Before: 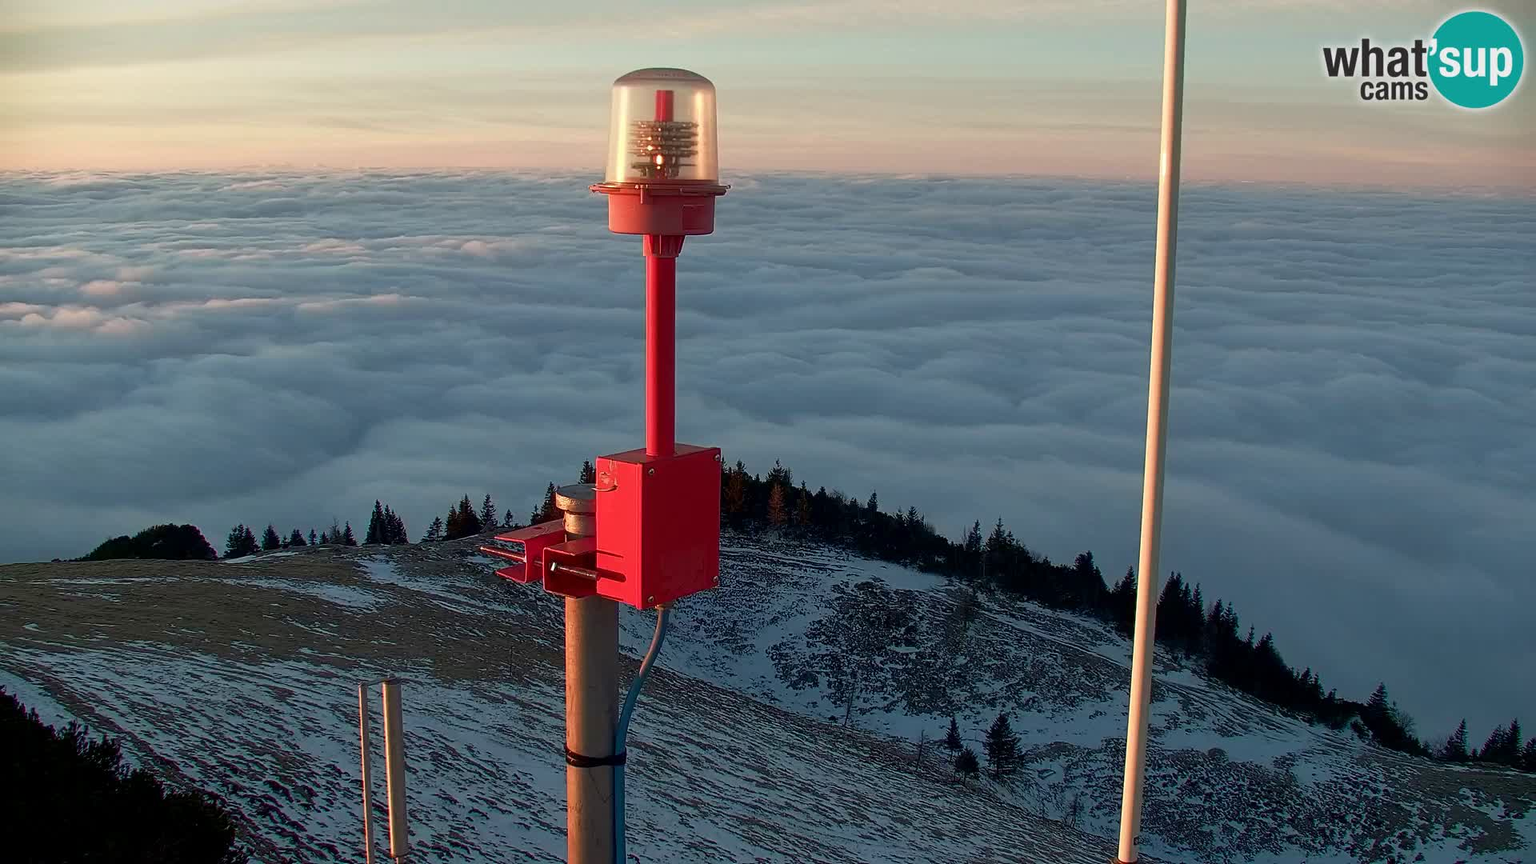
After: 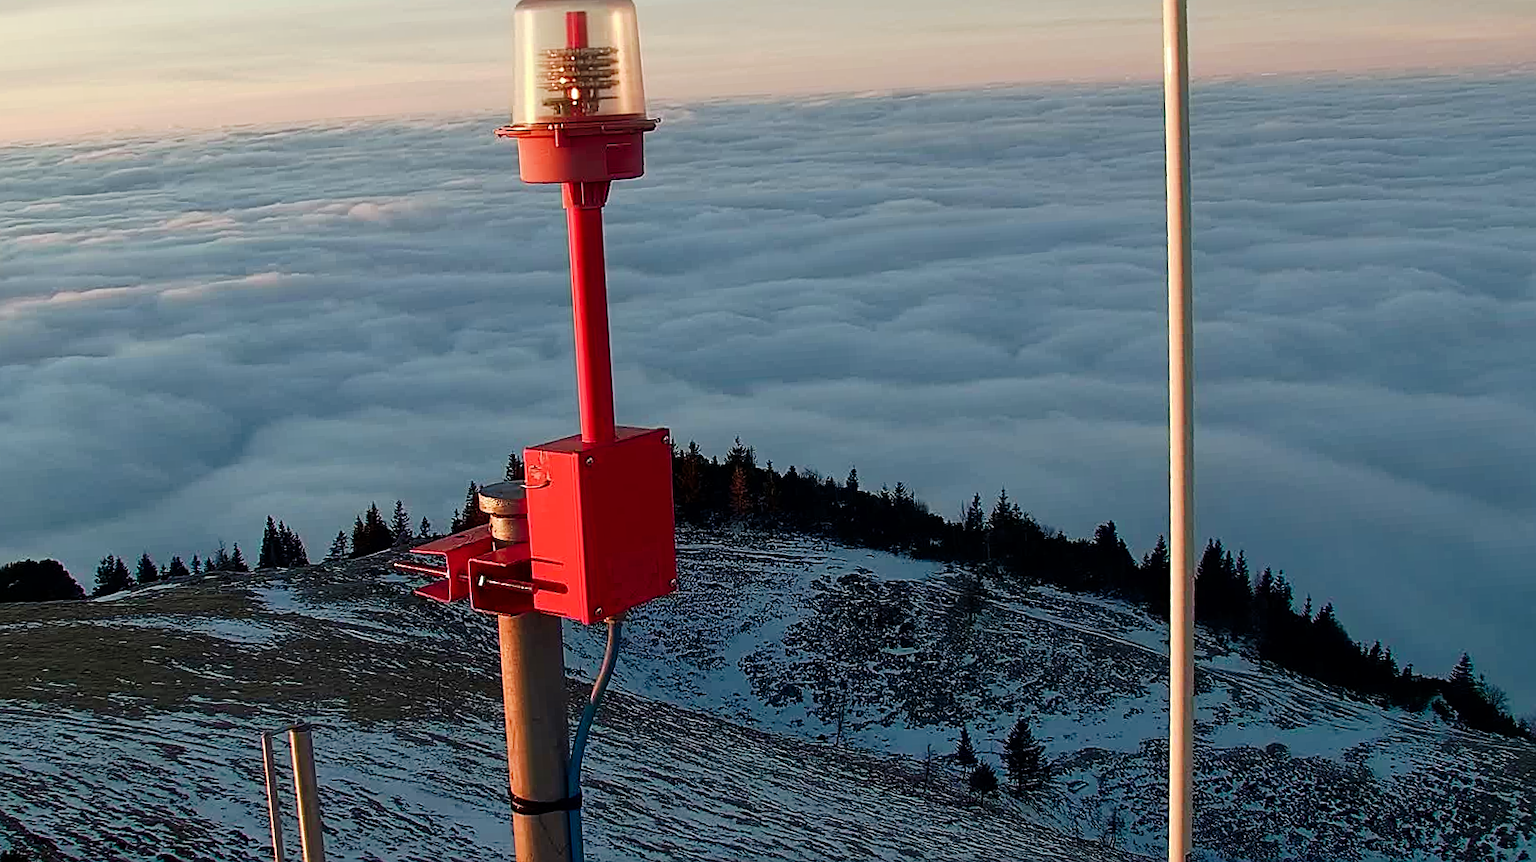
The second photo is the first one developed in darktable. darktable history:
sharpen: on, module defaults
tone curve: curves: ch0 [(0.003, 0) (0.066, 0.031) (0.163, 0.112) (0.264, 0.238) (0.395, 0.421) (0.517, 0.56) (0.684, 0.734) (0.791, 0.814) (1, 1)]; ch1 [(0, 0) (0.164, 0.115) (0.337, 0.332) (0.39, 0.398) (0.464, 0.461) (0.501, 0.5) (0.507, 0.5) (0.534, 0.532) (0.577, 0.59) (0.652, 0.681) (0.733, 0.749) (0.811, 0.796) (1, 1)]; ch2 [(0, 0) (0.337, 0.382) (0.464, 0.476) (0.501, 0.502) (0.527, 0.54) (0.551, 0.565) (0.6, 0.59) (0.687, 0.675) (1, 1)], preserve colors none
crop and rotate: angle 3.75°, left 5.505%, top 5.689%
